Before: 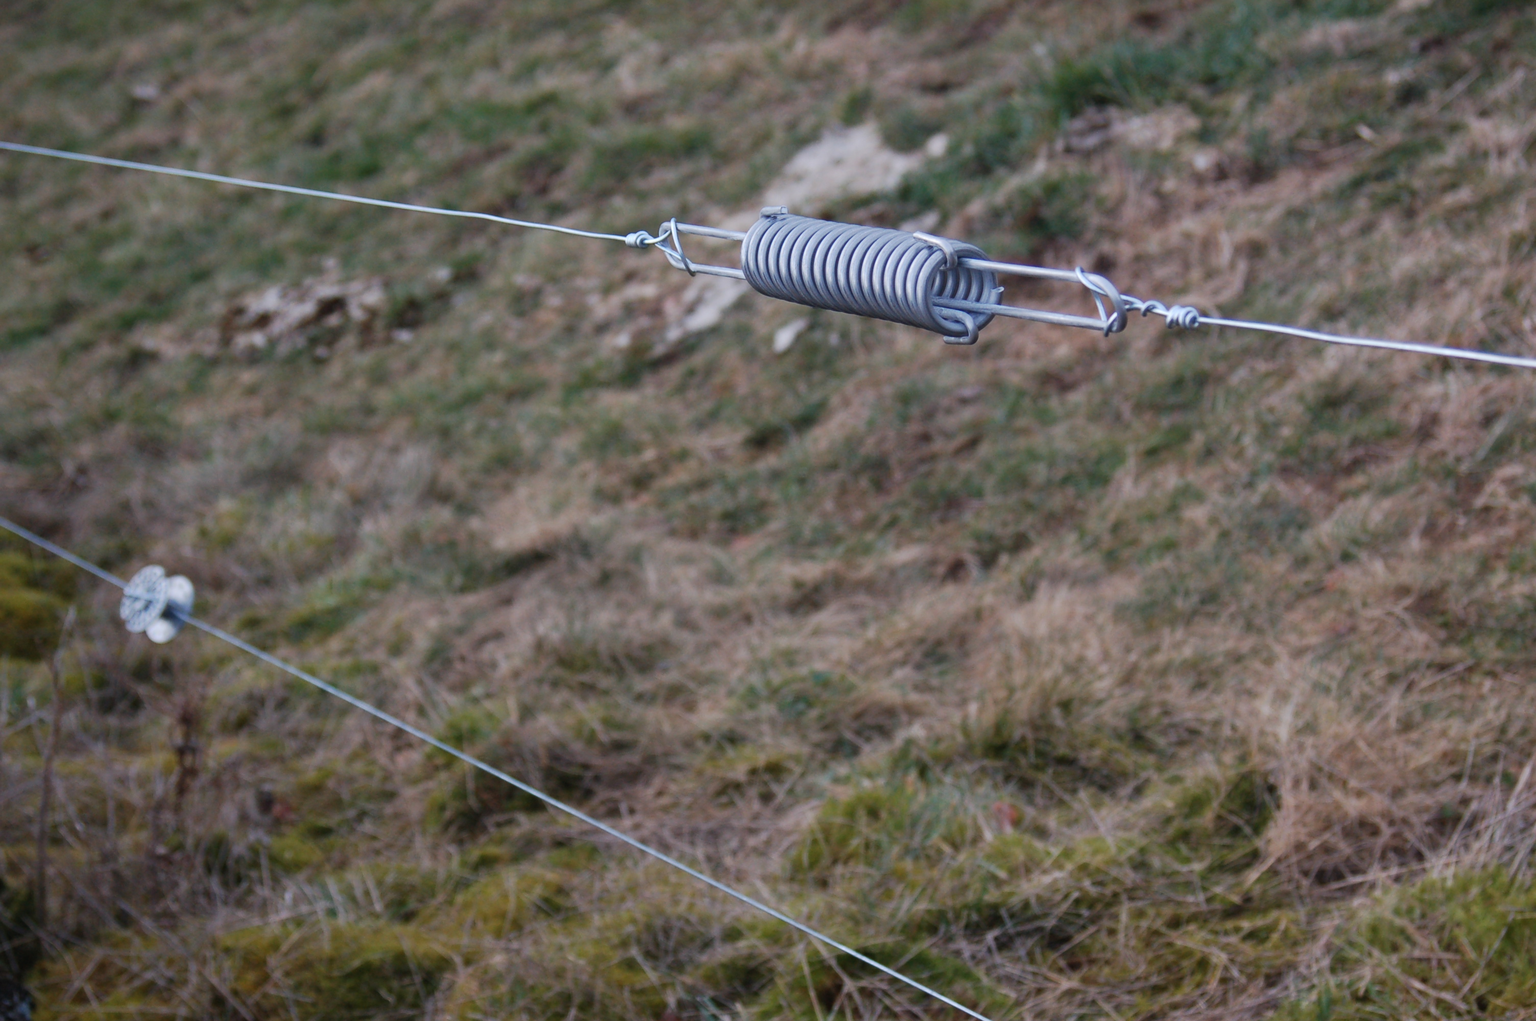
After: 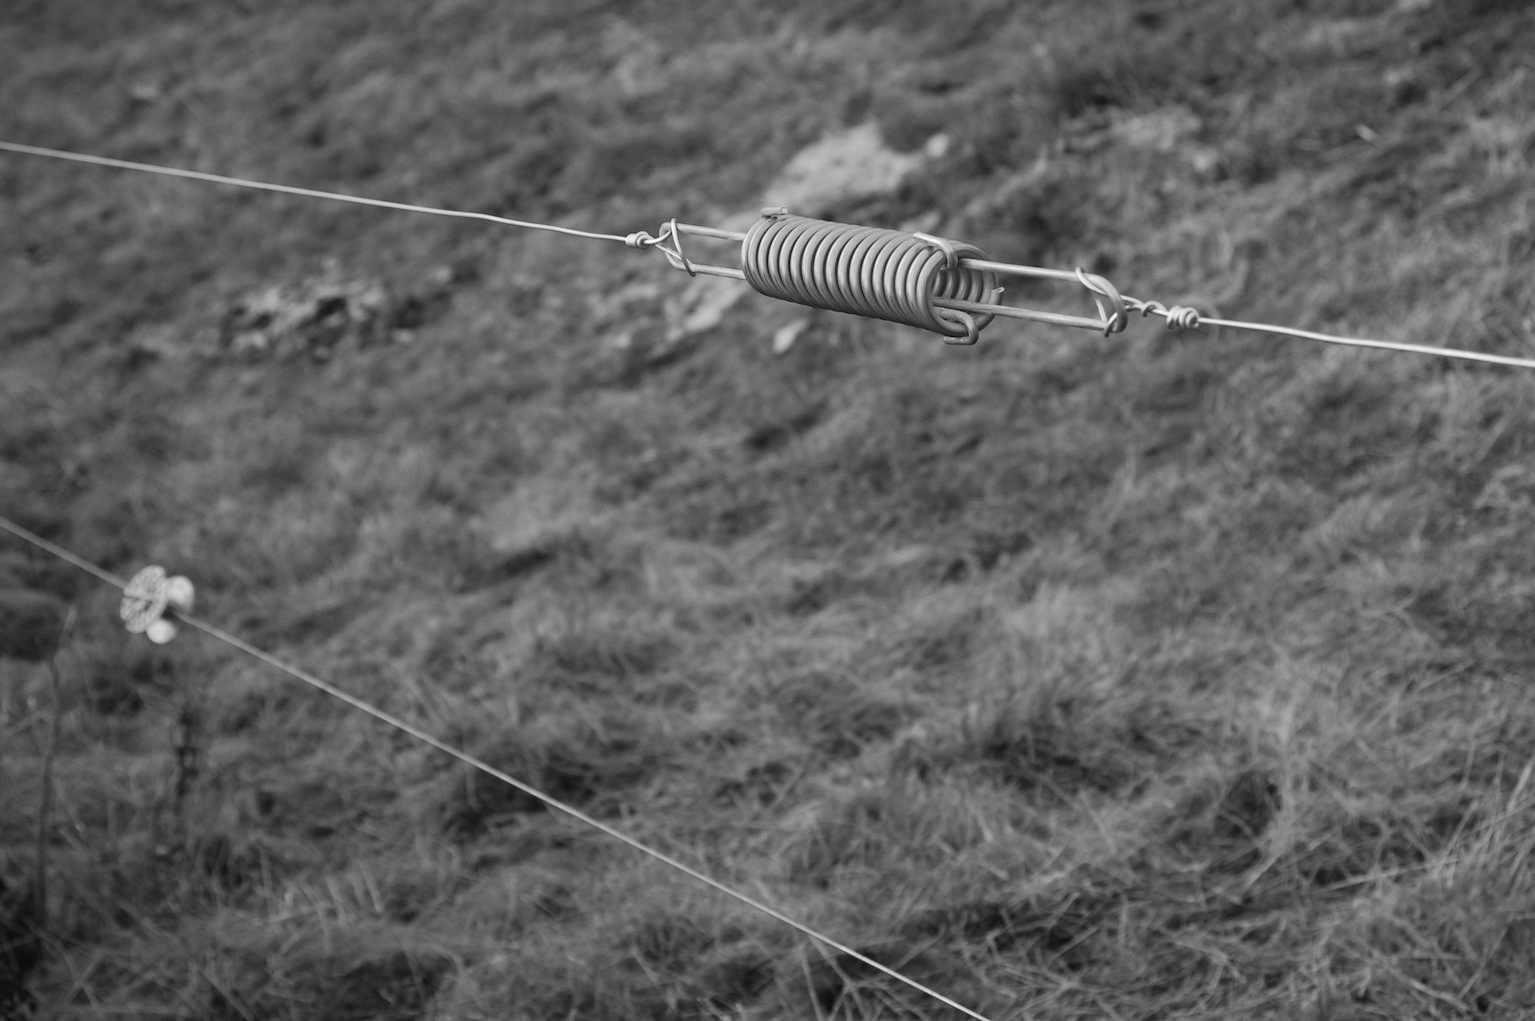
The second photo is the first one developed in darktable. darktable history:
monochrome: size 1
